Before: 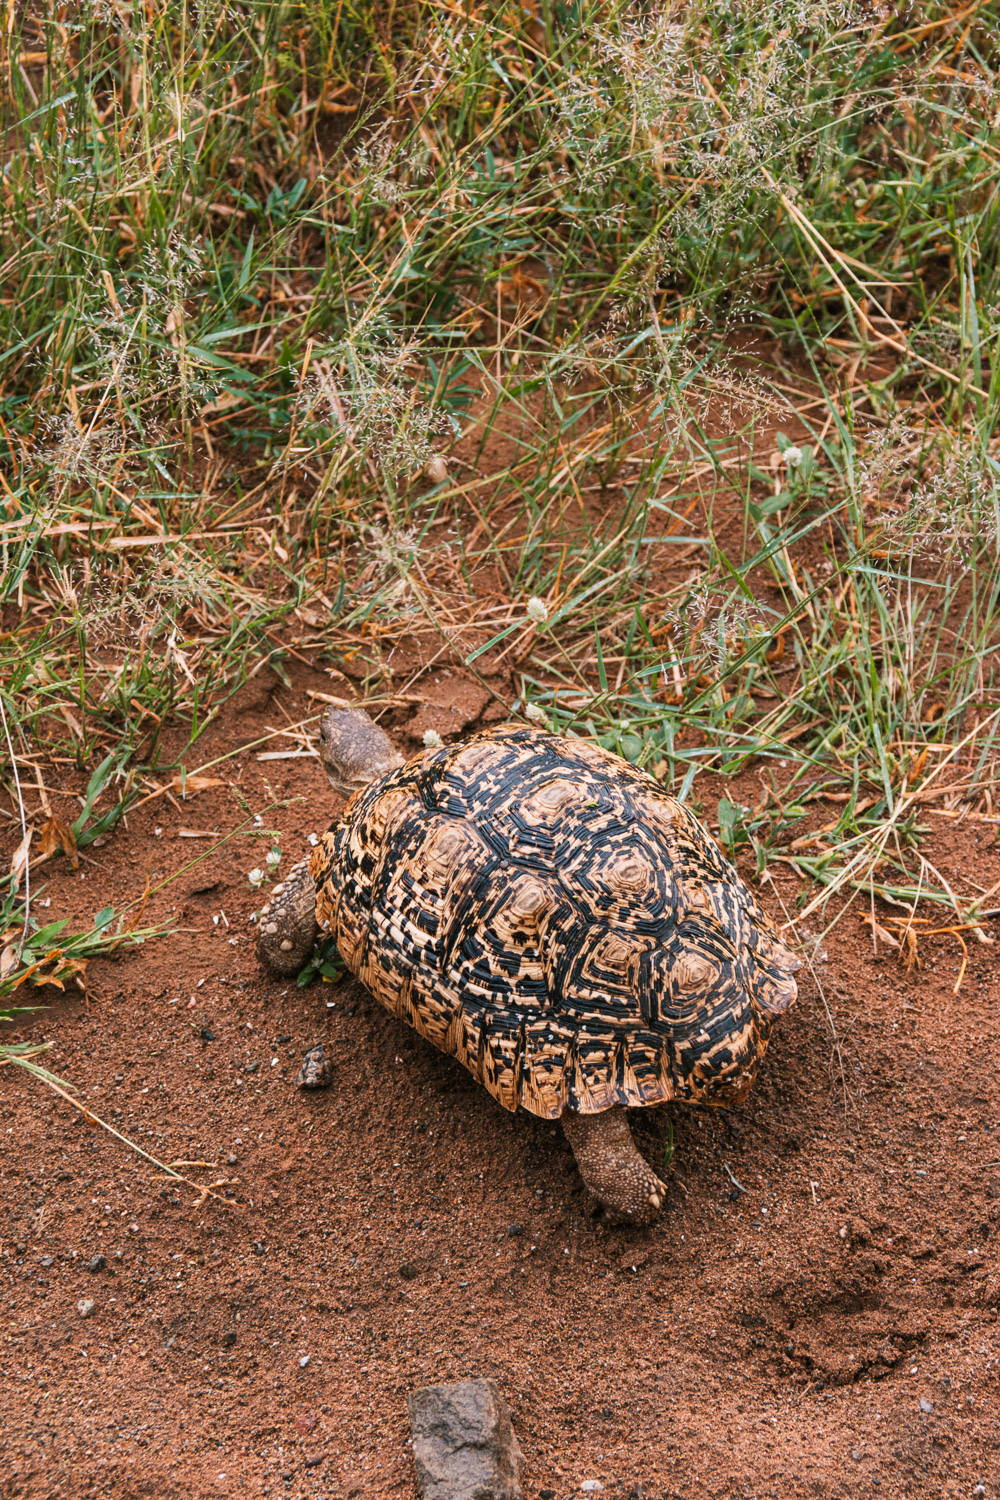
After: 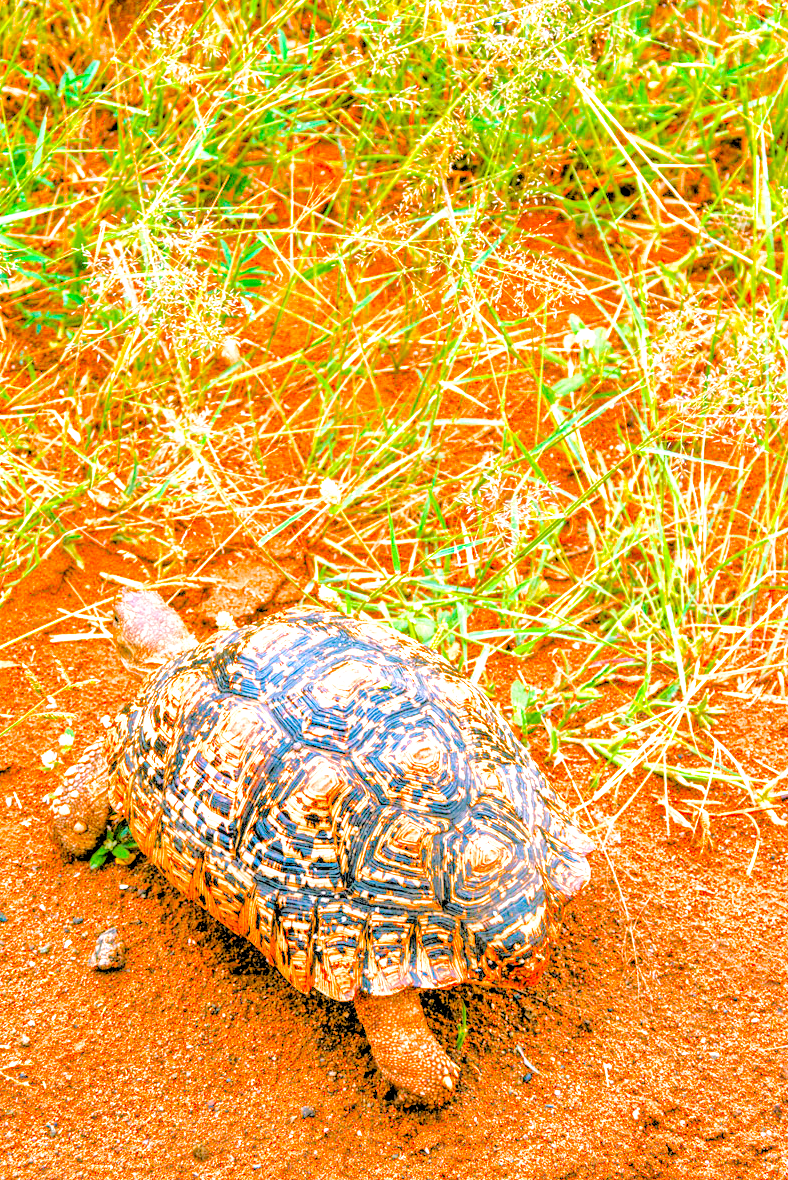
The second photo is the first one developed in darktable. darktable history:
crop and rotate: left 20.74%, top 7.912%, right 0.375%, bottom 13.378%
local contrast: detail 130%
filmic rgb: black relative exposure -4.4 EV, white relative exposure 5 EV, threshold 3 EV, hardness 2.23, latitude 40.06%, contrast 1.15, highlights saturation mix 10%, shadows ↔ highlights balance 1.04%, preserve chrominance RGB euclidean norm (legacy), color science v4 (2020), enable highlight reconstruction true
tone equalizer: -7 EV 0.15 EV, -6 EV 0.6 EV, -5 EV 1.15 EV, -4 EV 1.33 EV, -3 EV 1.15 EV, -2 EV 0.6 EV, -1 EV 0.15 EV, mask exposure compensation -0.5 EV
color balance rgb: linear chroma grading › global chroma 15%, perceptual saturation grading › global saturation 30%
levels: levels [0.036, 0.364, 0.827]
exposure: black level correction 0, exposure 1.2 EV, compensate exposure bias true, compensate highlight preservation false
